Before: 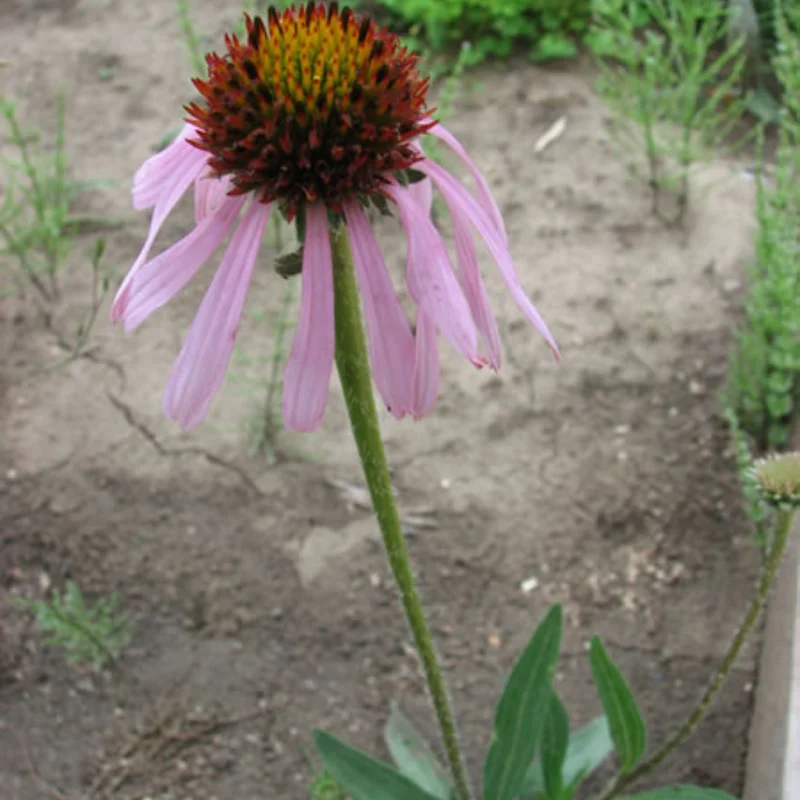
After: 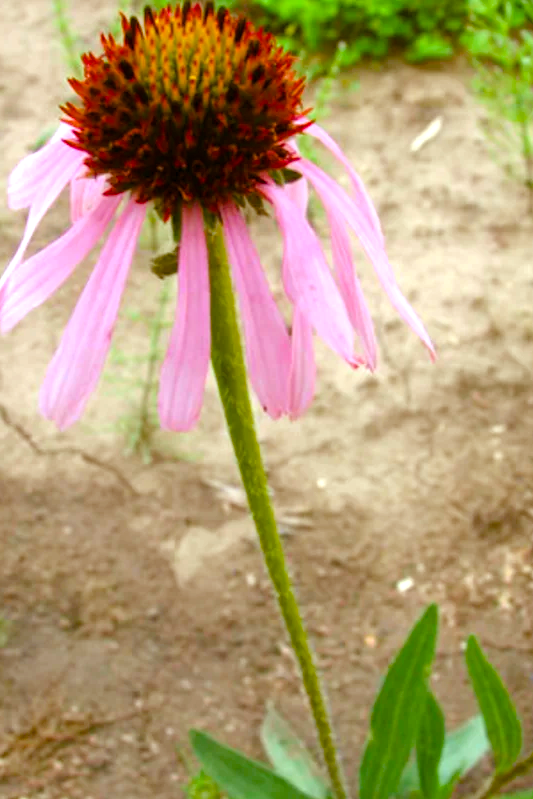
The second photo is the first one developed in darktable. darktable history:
color balance rgb: shadows lift › chroma 2.02%, shadows lift › hue 248.29°, power › luminance 9.948%, power › chroma 2.805%, power › hue 58.9°, perceptual saturation grading › global saturation 20%, perceptual saturation grading › highlights -25.496%, perceptual saturation grading › shadows 49.555%, global vibrance 50.613%
exposure: exposure -0.015 EV, compensate highlight preservation false
crop and rotate: left 15.584%, right 17.714%
tone equalizer: -8 EV -0.752 EV, -7 EV -0.691 EV, -6 EV -0.561 EV, -5 EV -0.376 EV, -3 EV 0.391 EV, -2 EV 0.6 EV, -1 EV 0.695 EV, +0 EV 0.739 EV
